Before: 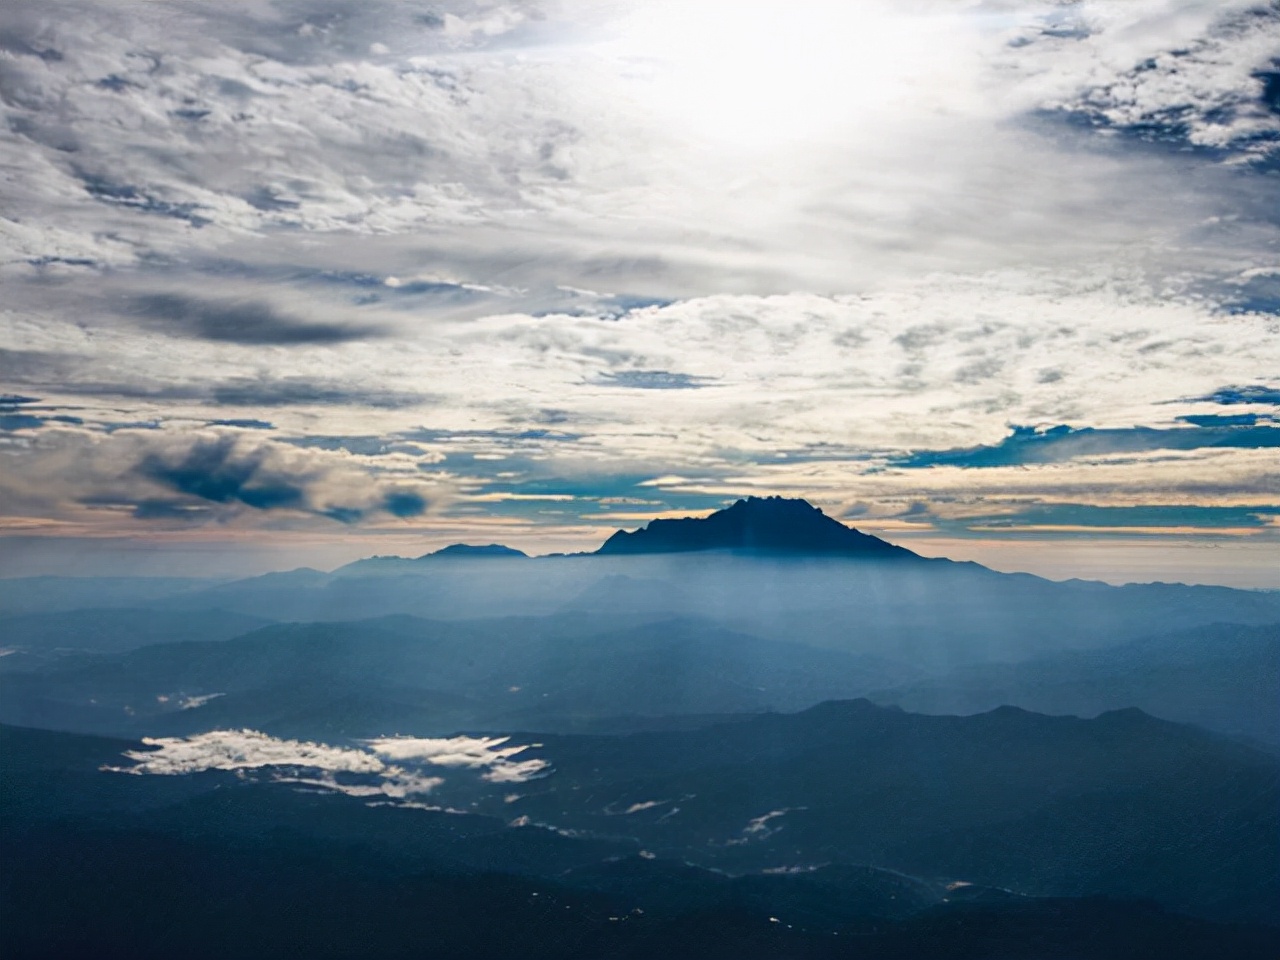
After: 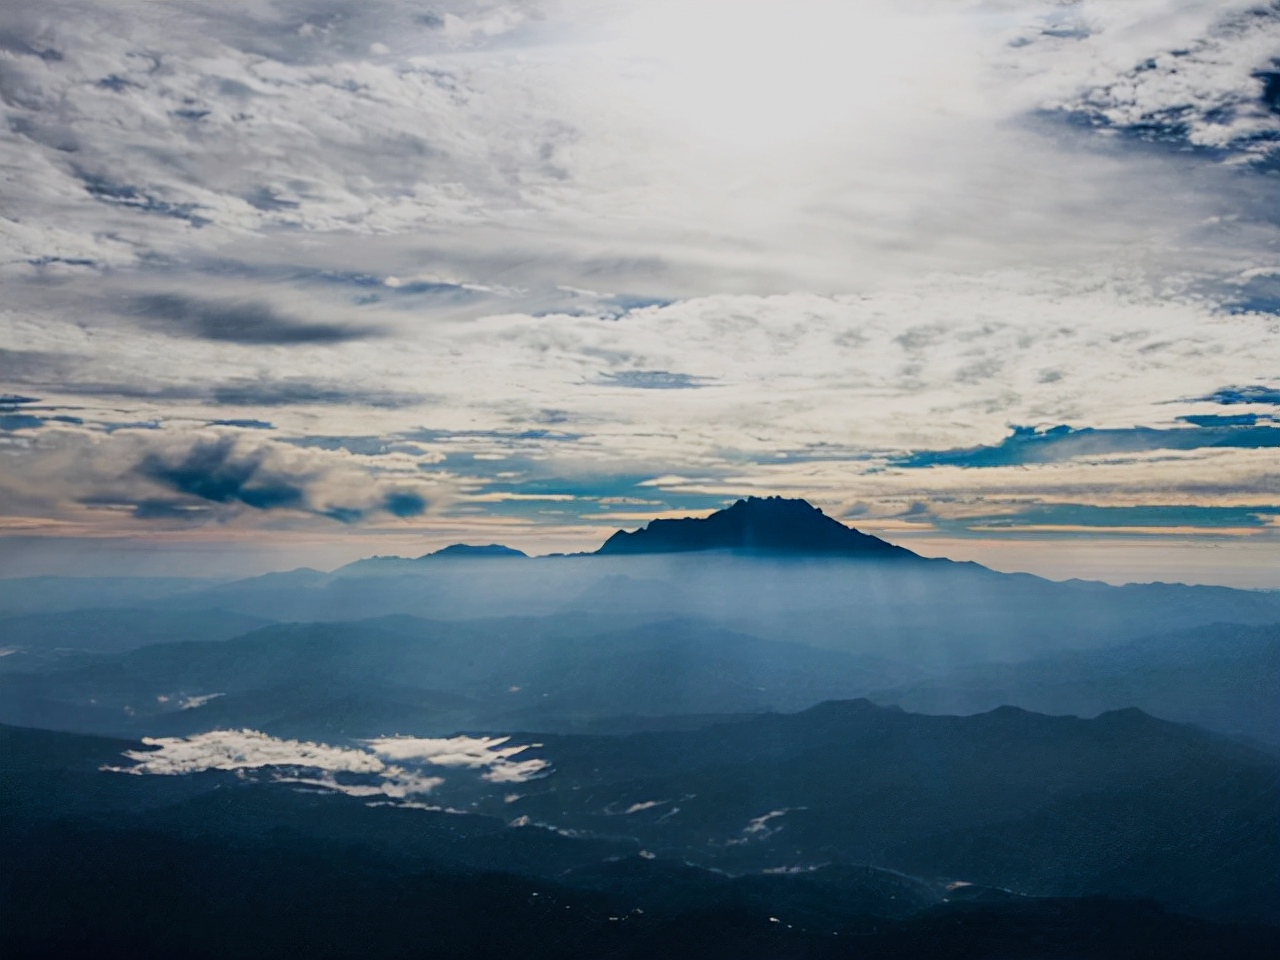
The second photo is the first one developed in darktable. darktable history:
color balance: mode lift, gamma, gain (sRGB)
filmic rgb: hardness 4.17
